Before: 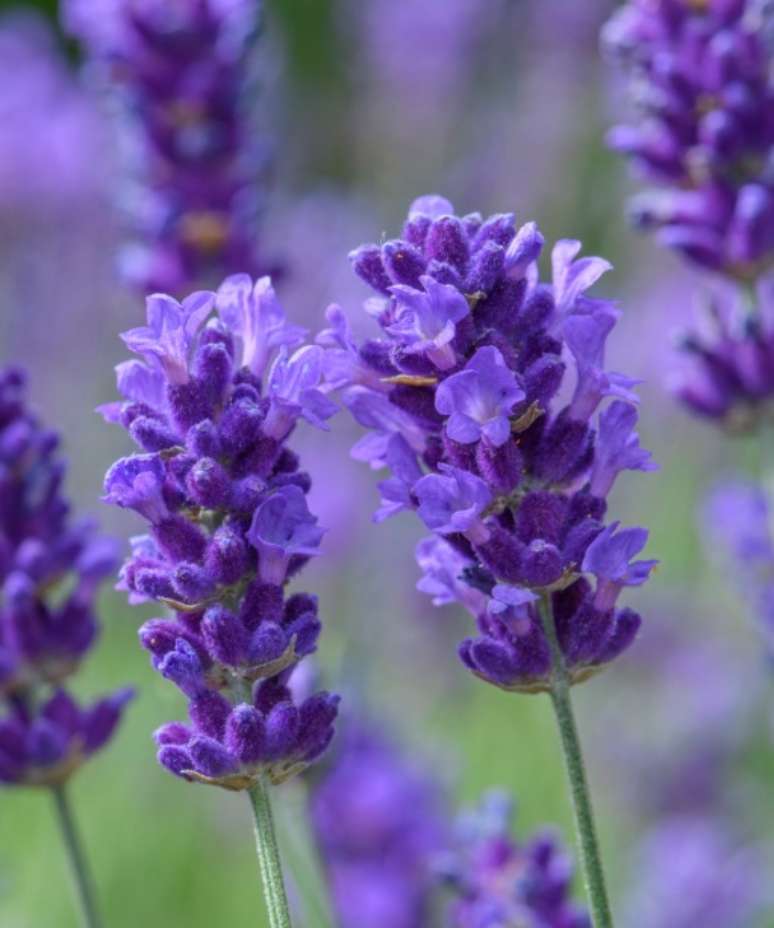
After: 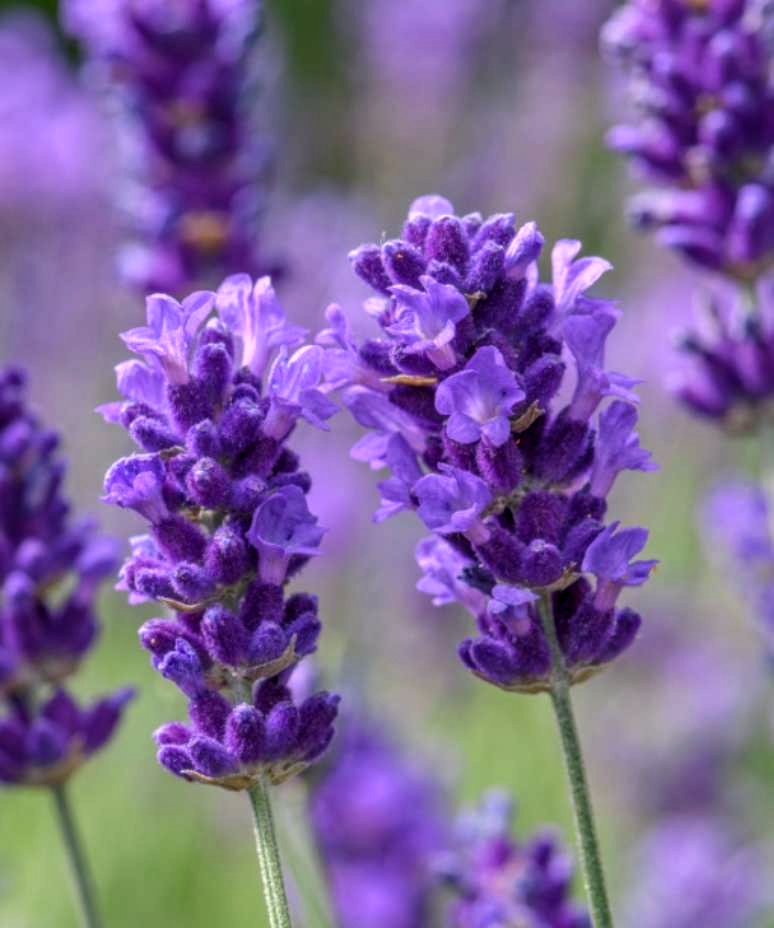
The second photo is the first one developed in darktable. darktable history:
local contrast: on, module defaults
rotate and perspective: crop left 0, crop top 0
levels: levels [0.016, 0.484, 0.953]
color correction: highlights a* 7.34, highlights b* 4.37
